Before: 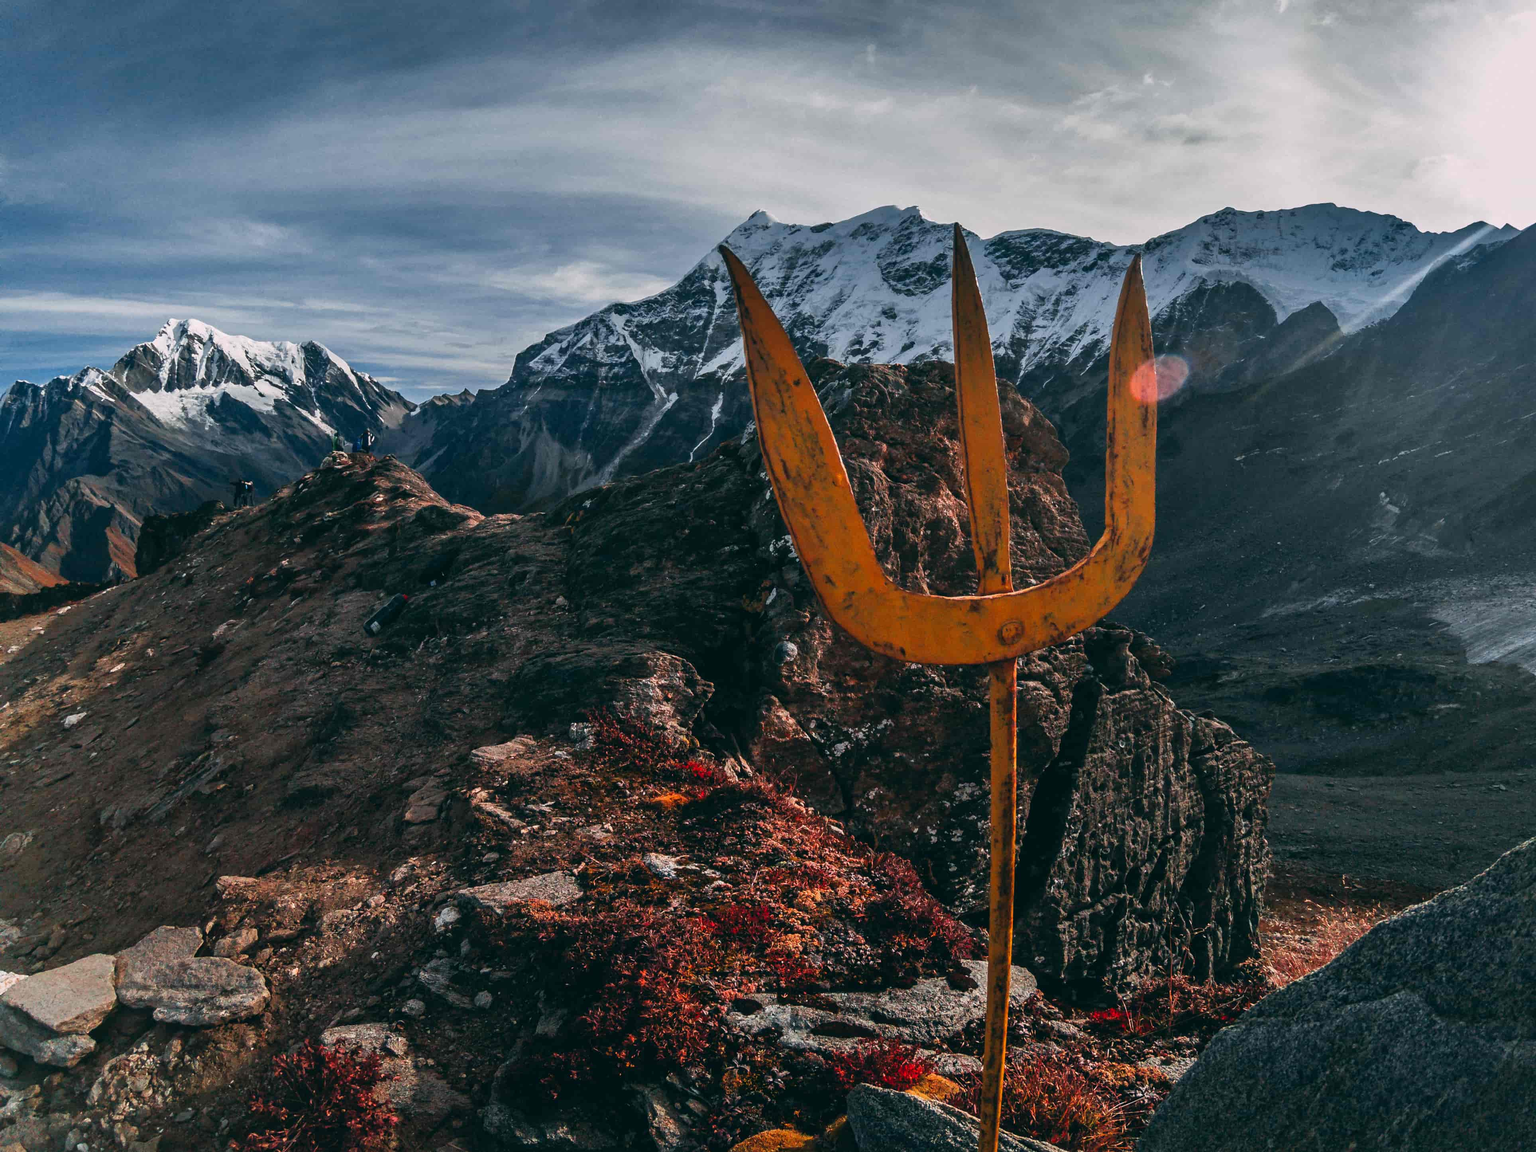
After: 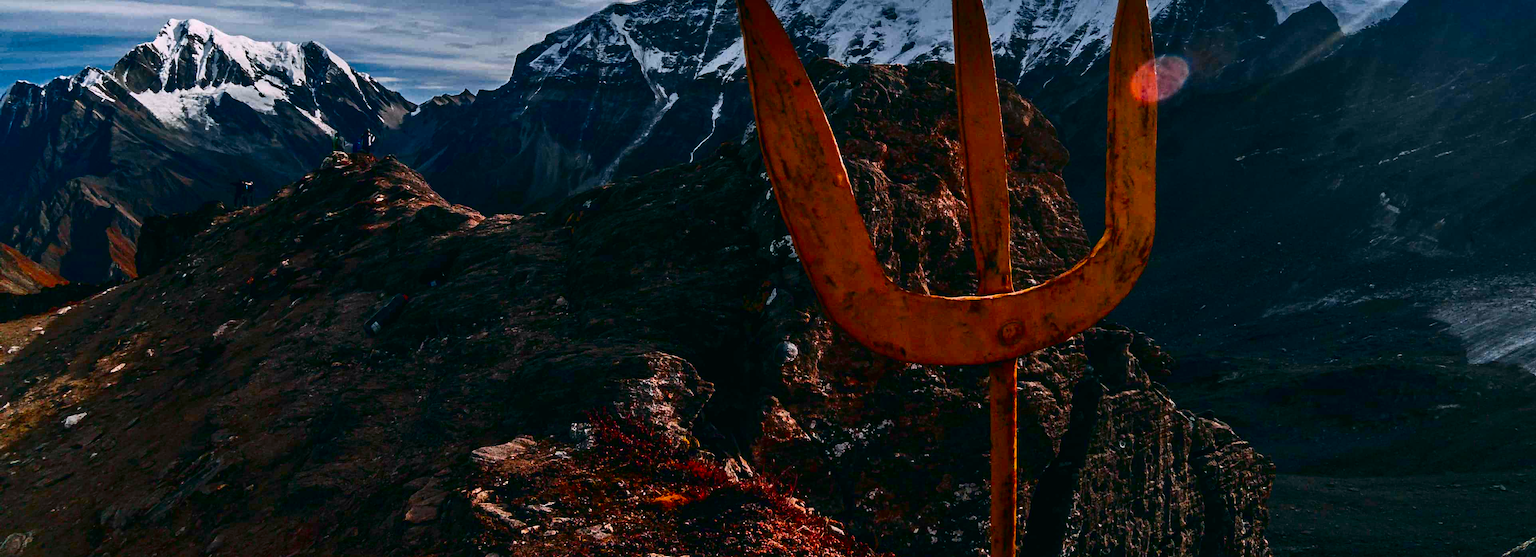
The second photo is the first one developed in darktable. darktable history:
white balance: red 1.004, blue 1.024
contrast brightness saturation: contrast 0.19, brightness -0.24, saturation 0.11
crop and rotate: top 26.056%, bottom 25.543%
color correction: saturation 0.85
color balance rgb: linear chroma grading › global chroma 15%, perceptual saturation grading › global saturation 30%
